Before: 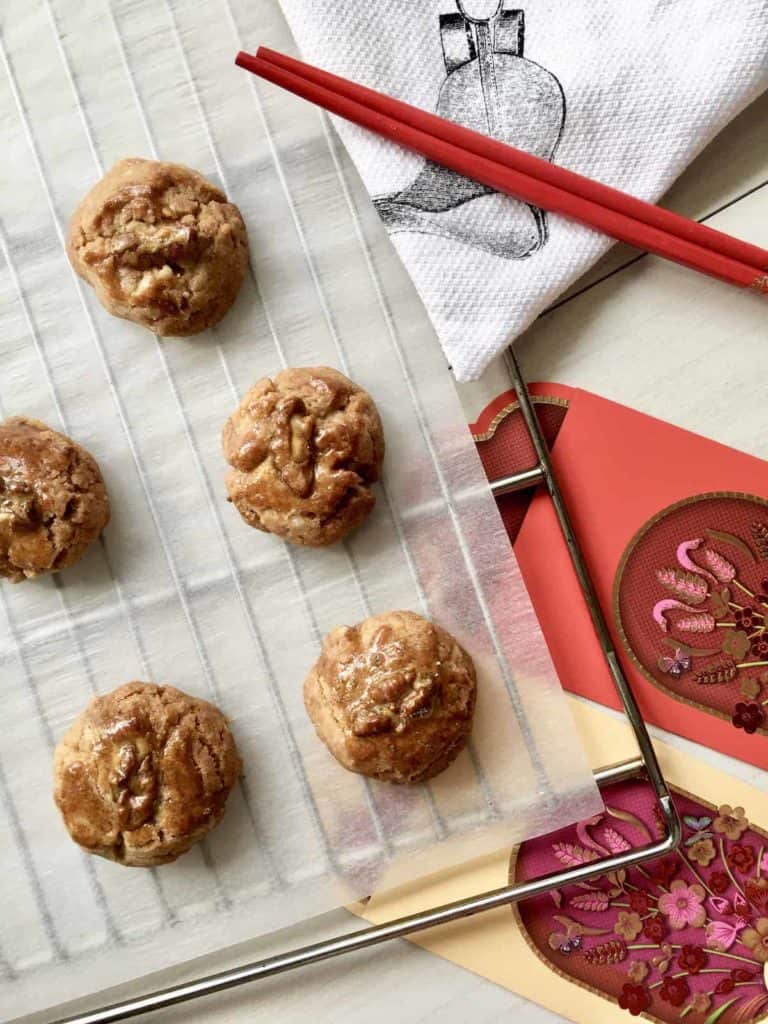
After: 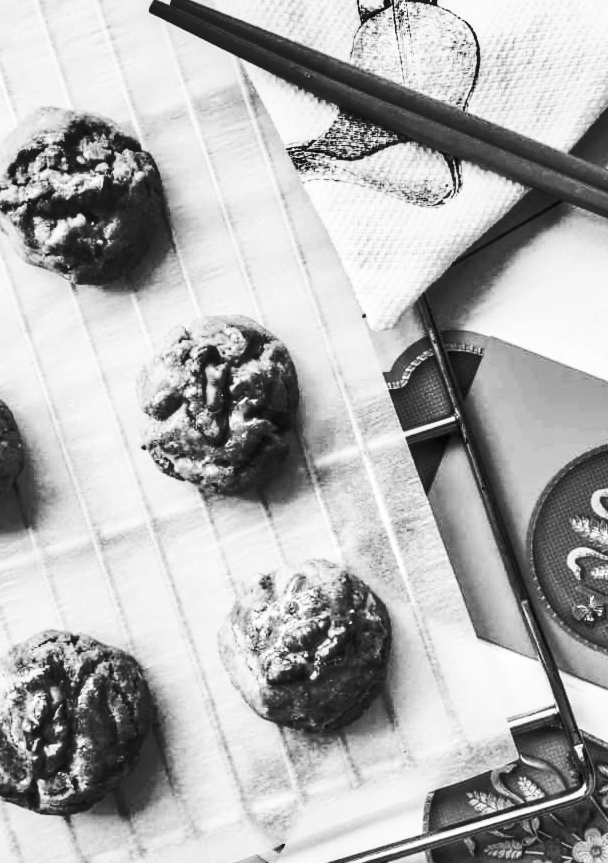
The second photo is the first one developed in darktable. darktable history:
crop: left 11.23%, top 5.117%, right 9.591%, bottom 10.561%
contrast brightness saturation: contrast 0.518, brightness 0.483, saturation -0.997
shadows and highlights: white point adjustment 0.077, highlights -69.54, soften with gaussian
local contrast: detail 130%
